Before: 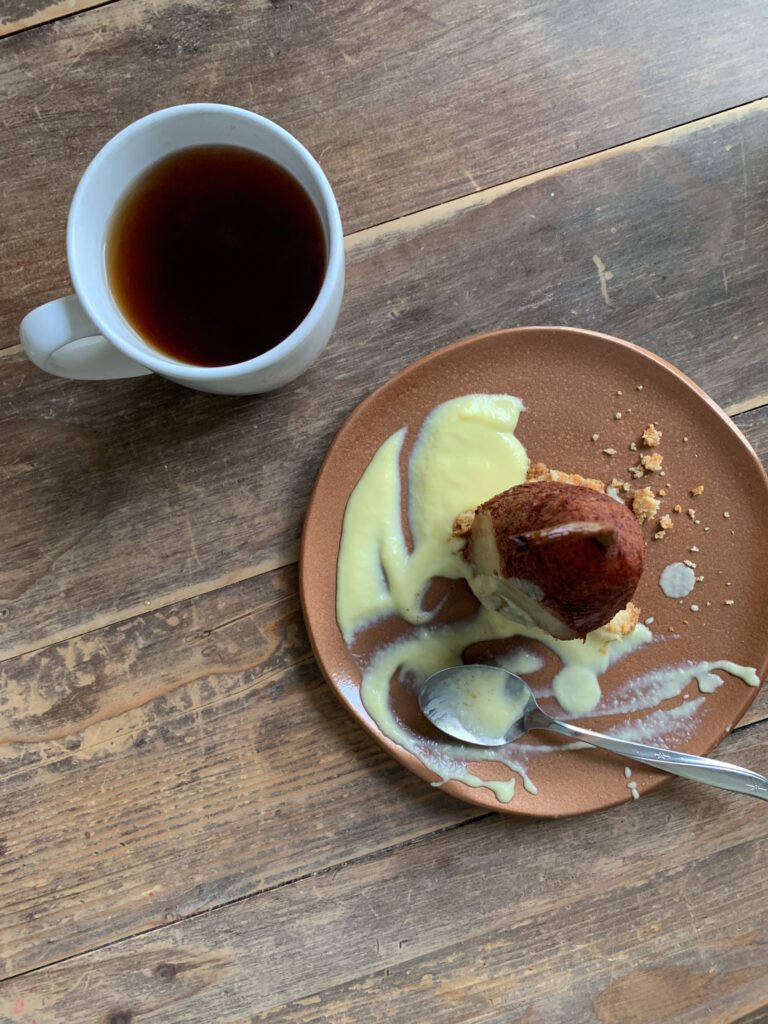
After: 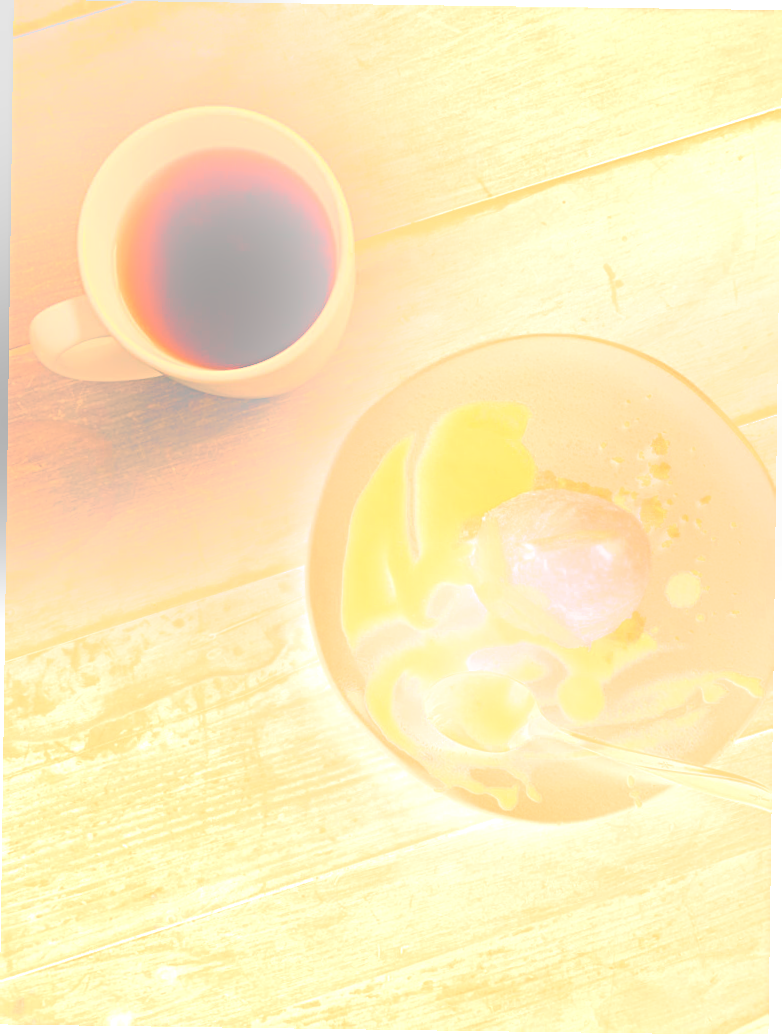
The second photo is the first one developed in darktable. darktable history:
sharpen: radius 3.119
rotate and perspective: rotation 0.8°, automatic cropping off
white balance: red 1.467, blue 0.684
bloom: size 25%, threshold 5%, strength 90%
